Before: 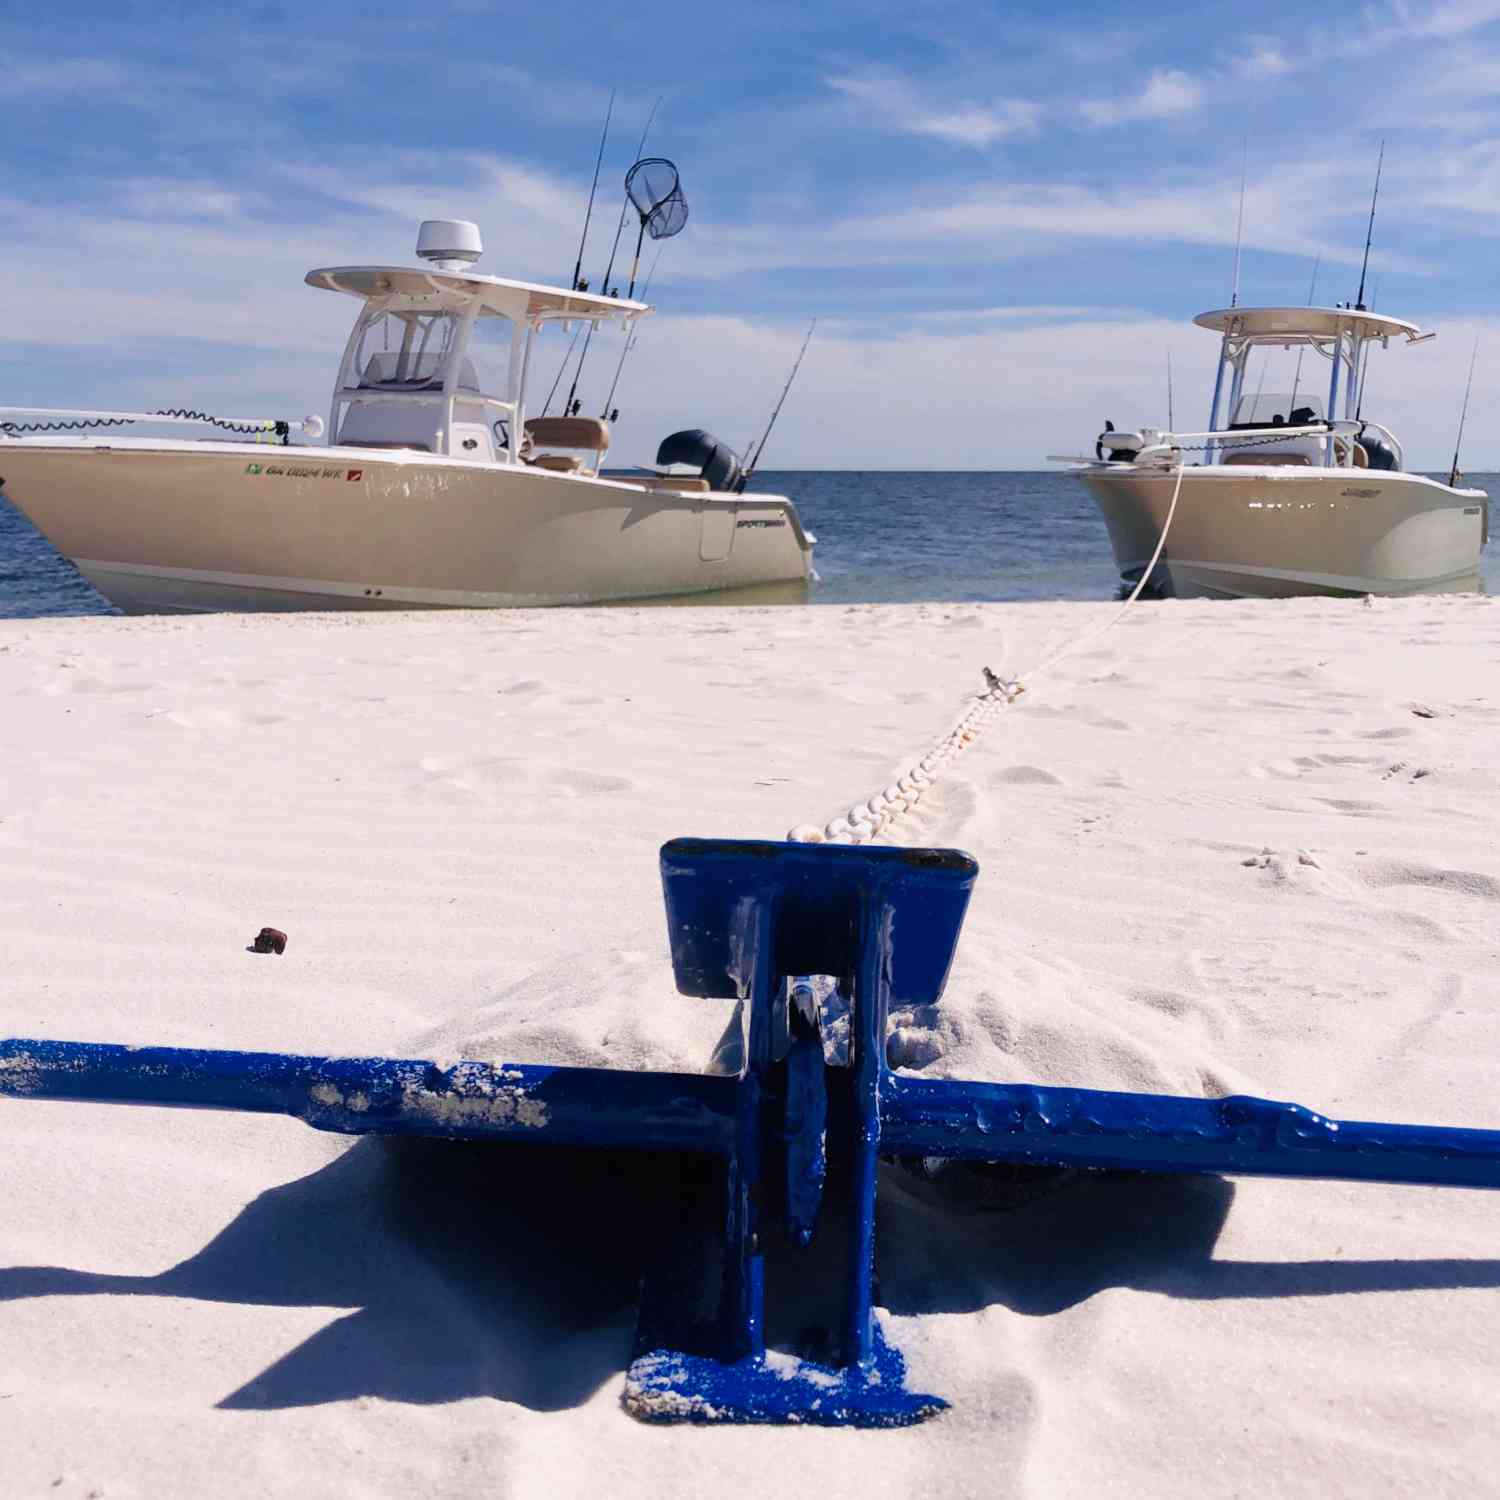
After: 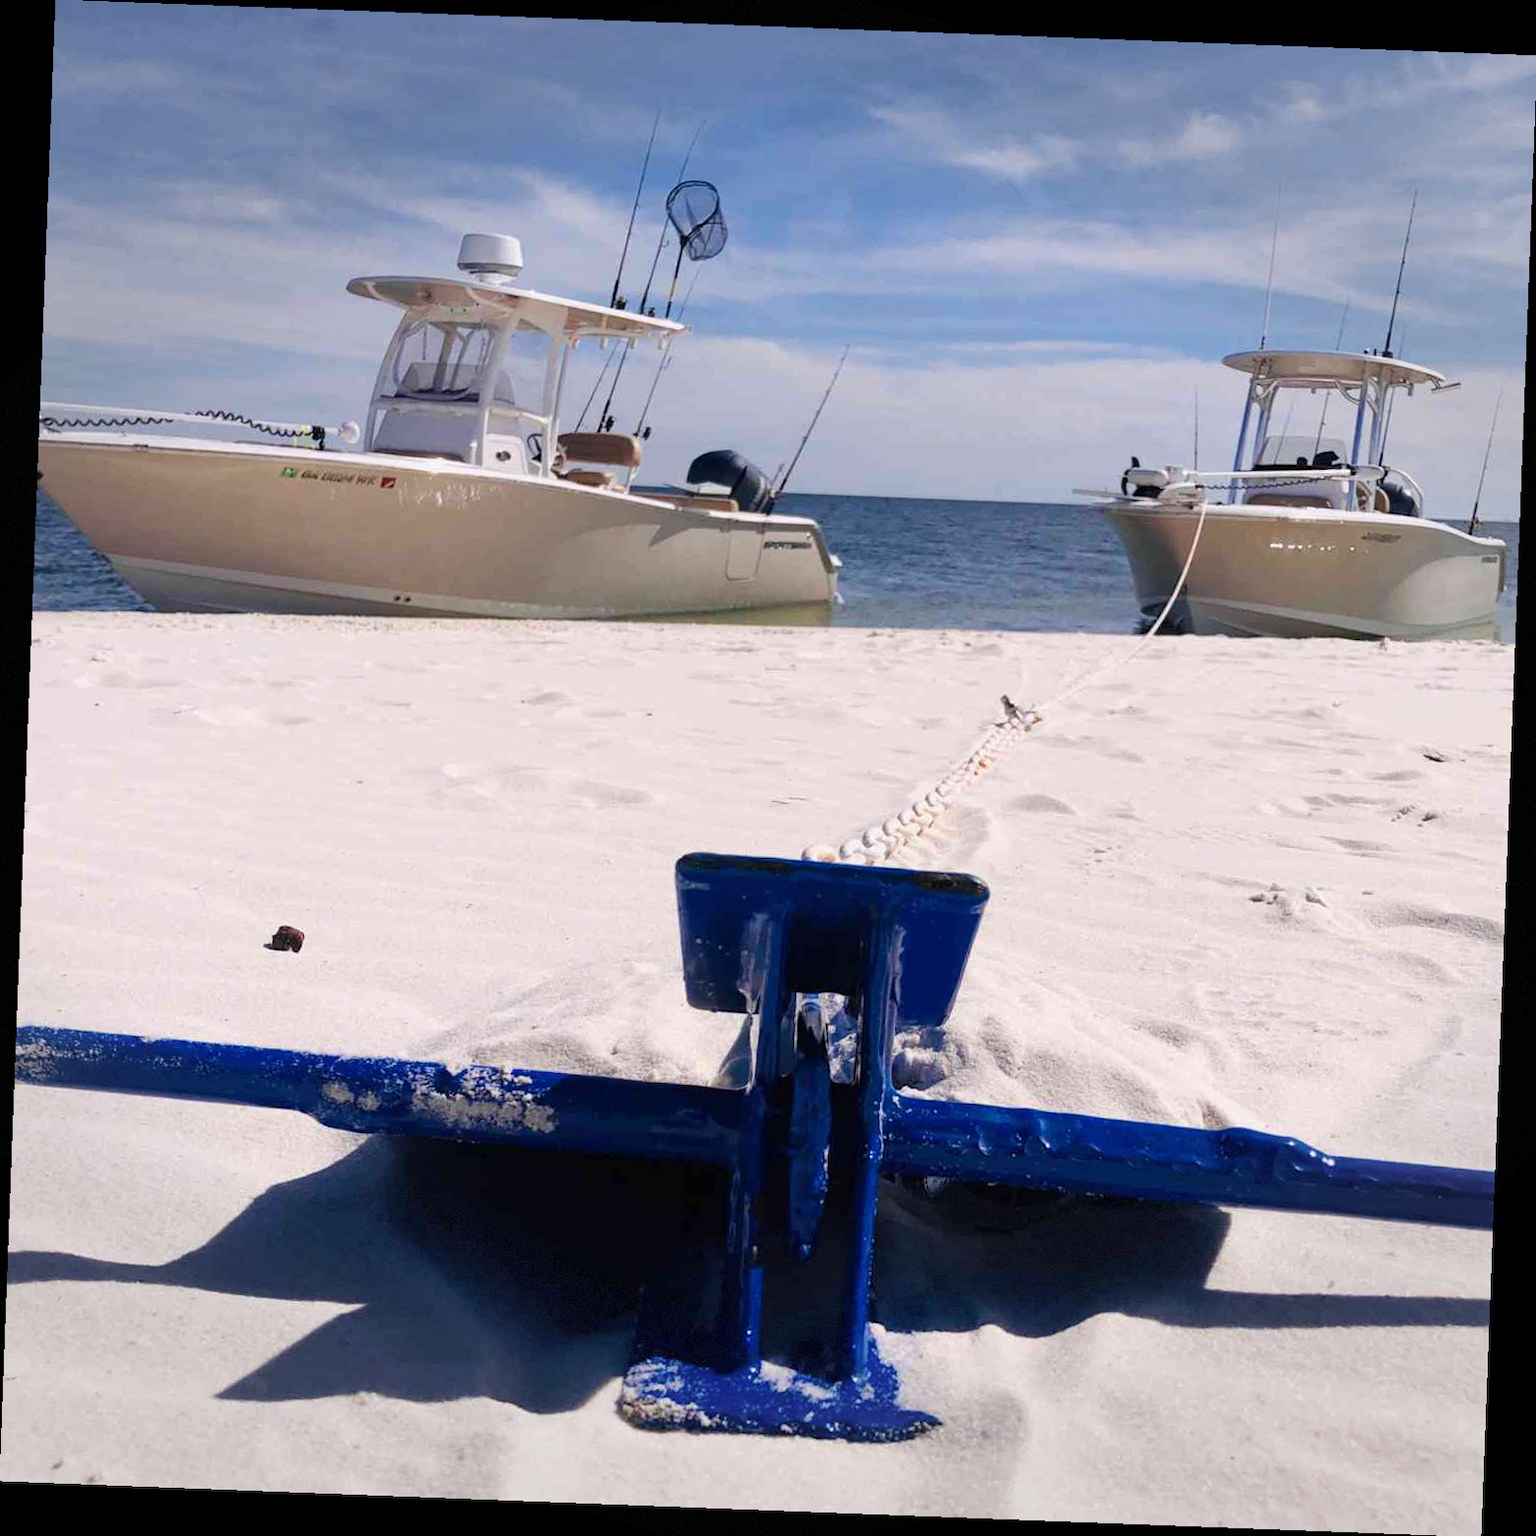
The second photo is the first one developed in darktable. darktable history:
rotate and perspective: rotation 2.17°, automatic cropping off
vignetting: fall-off start 91%, fall-off radius 39.39%, brightness -0.182, saturation -0.3, width/height ratio 1.219, shape 1.3, dithering 8-bit output, unbound false
